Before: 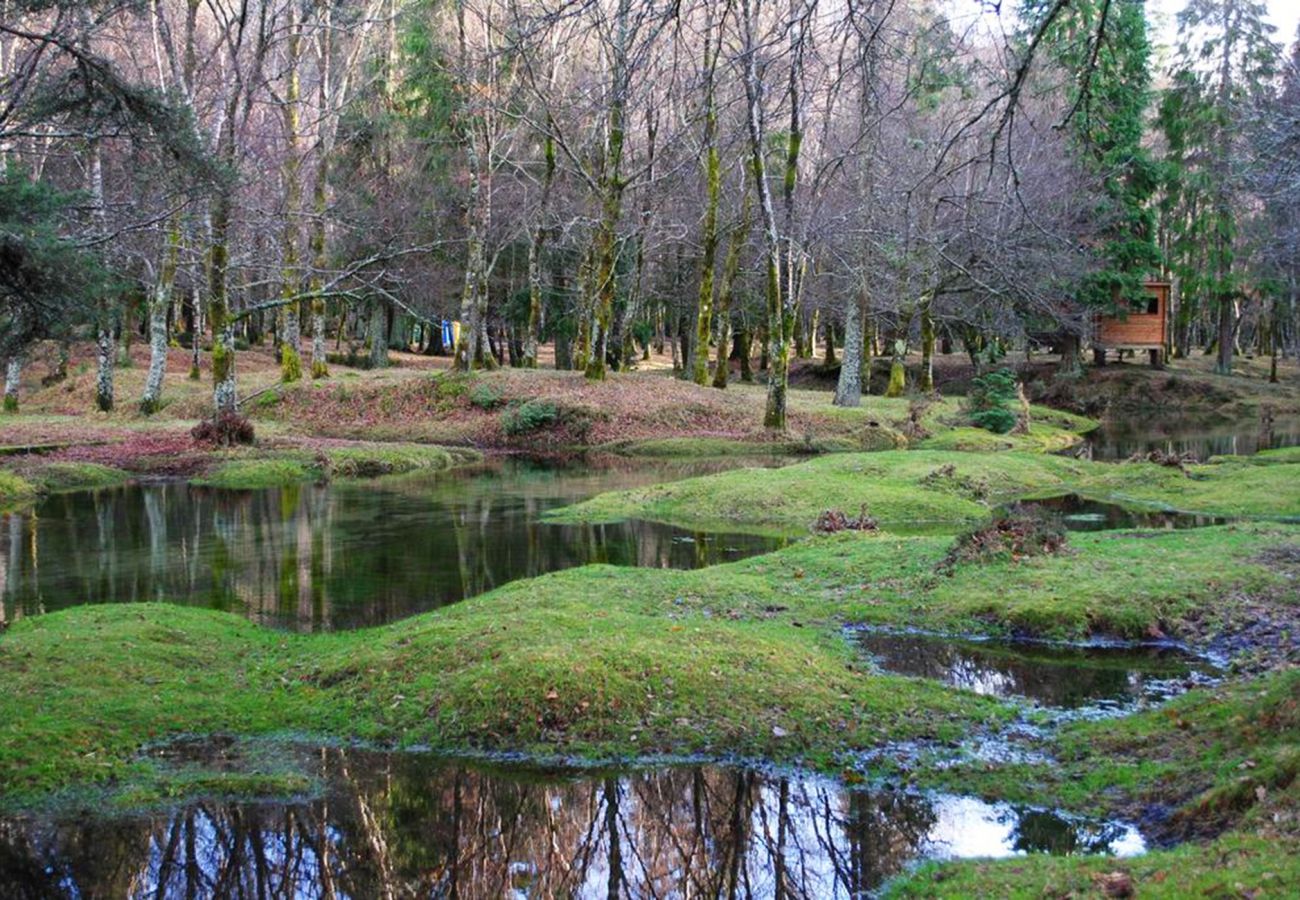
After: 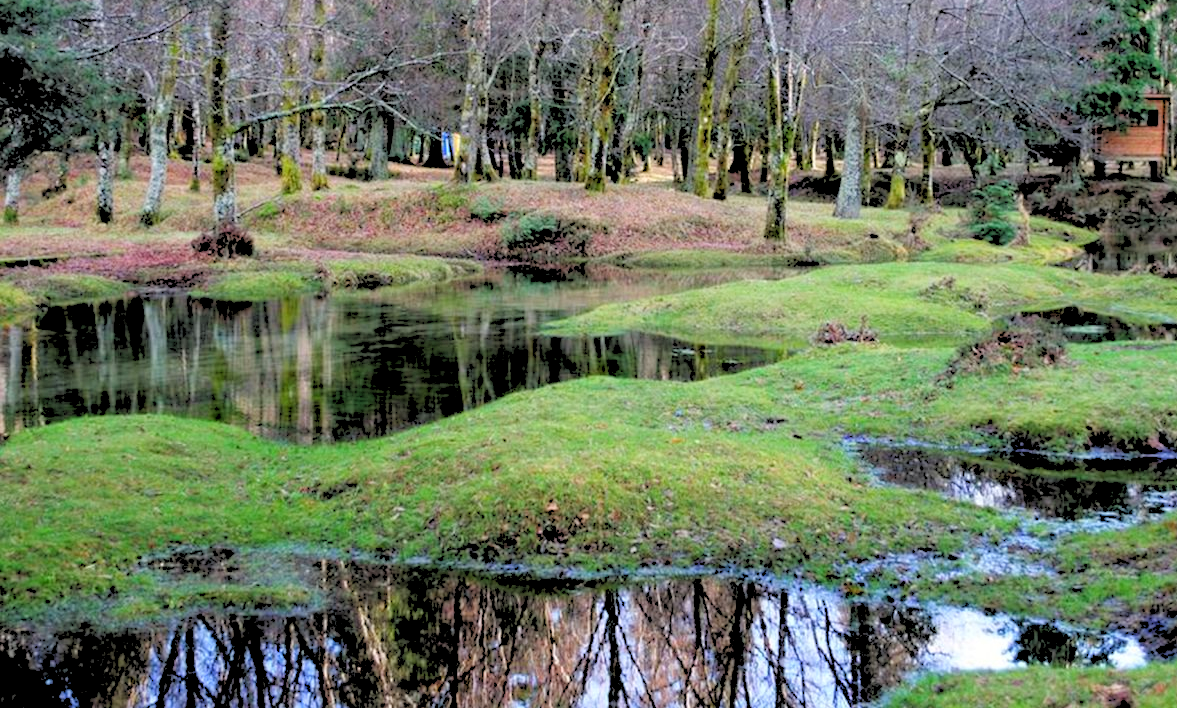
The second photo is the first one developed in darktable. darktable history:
tone equalizer: on, module defaults
crop: top 20.916%, right 9.437%, bottom 0.316%
rgb levels: levels [[0.027, 0.429, 0.996], [0, 0.5, 1], [0, 0.5, 1]]
